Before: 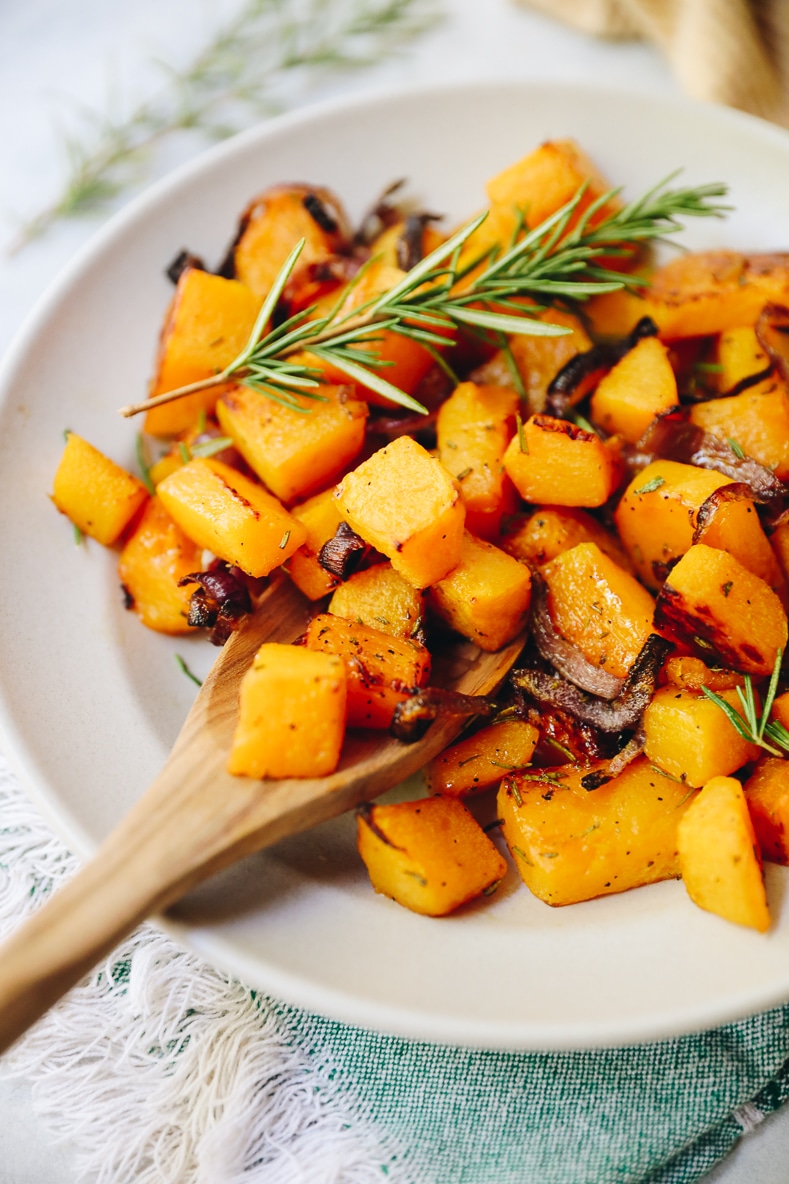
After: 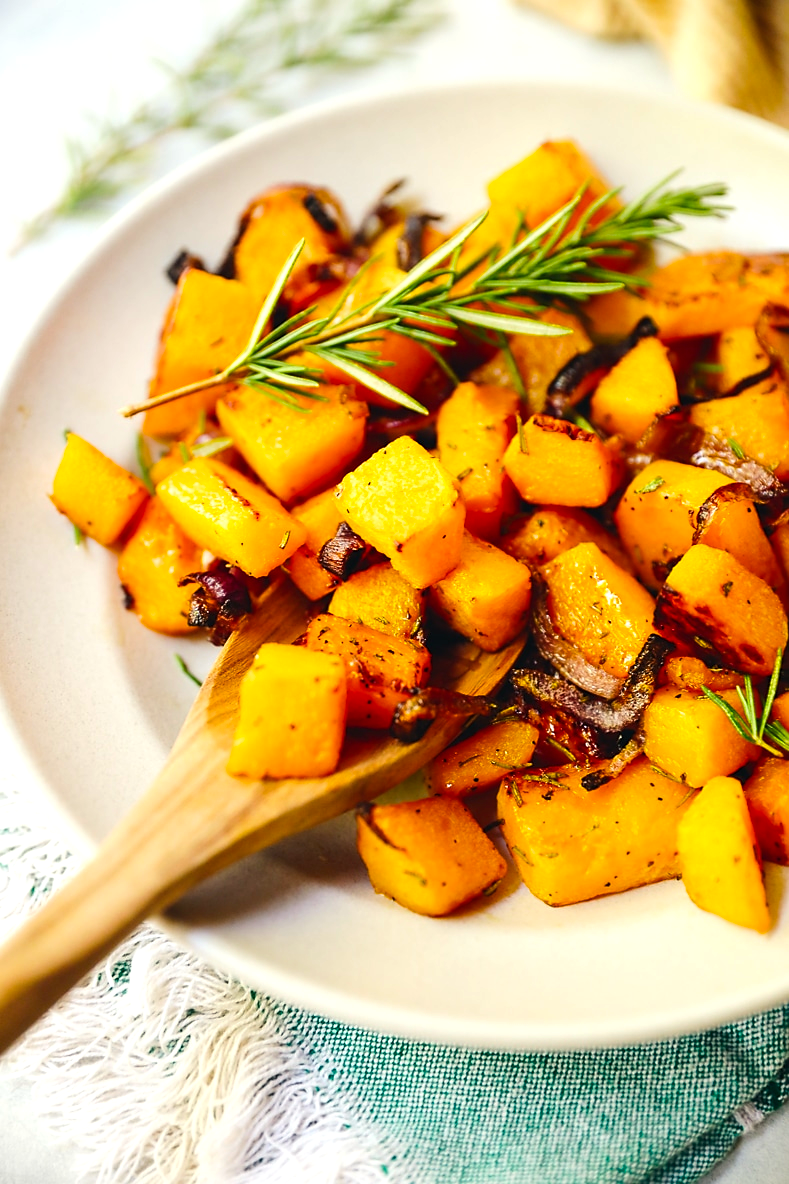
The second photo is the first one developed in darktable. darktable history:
color balance rgb: highlights gain › luminance 6.12%, highlights gain › chroma 2.493%, highlights gain › hue 91.07°, linear chroma grading › global chroma 14.481%, perceptual saturation grading › global saturation 14.801%, perceptual brilliance grading › highlights 8.651%, perceptual brilliance grading › mid-tones 3.597%, perceptual brilliance grading › shadows 2.013%
sharpen: radius 1.487, amount 0.403, threshold 1.687
